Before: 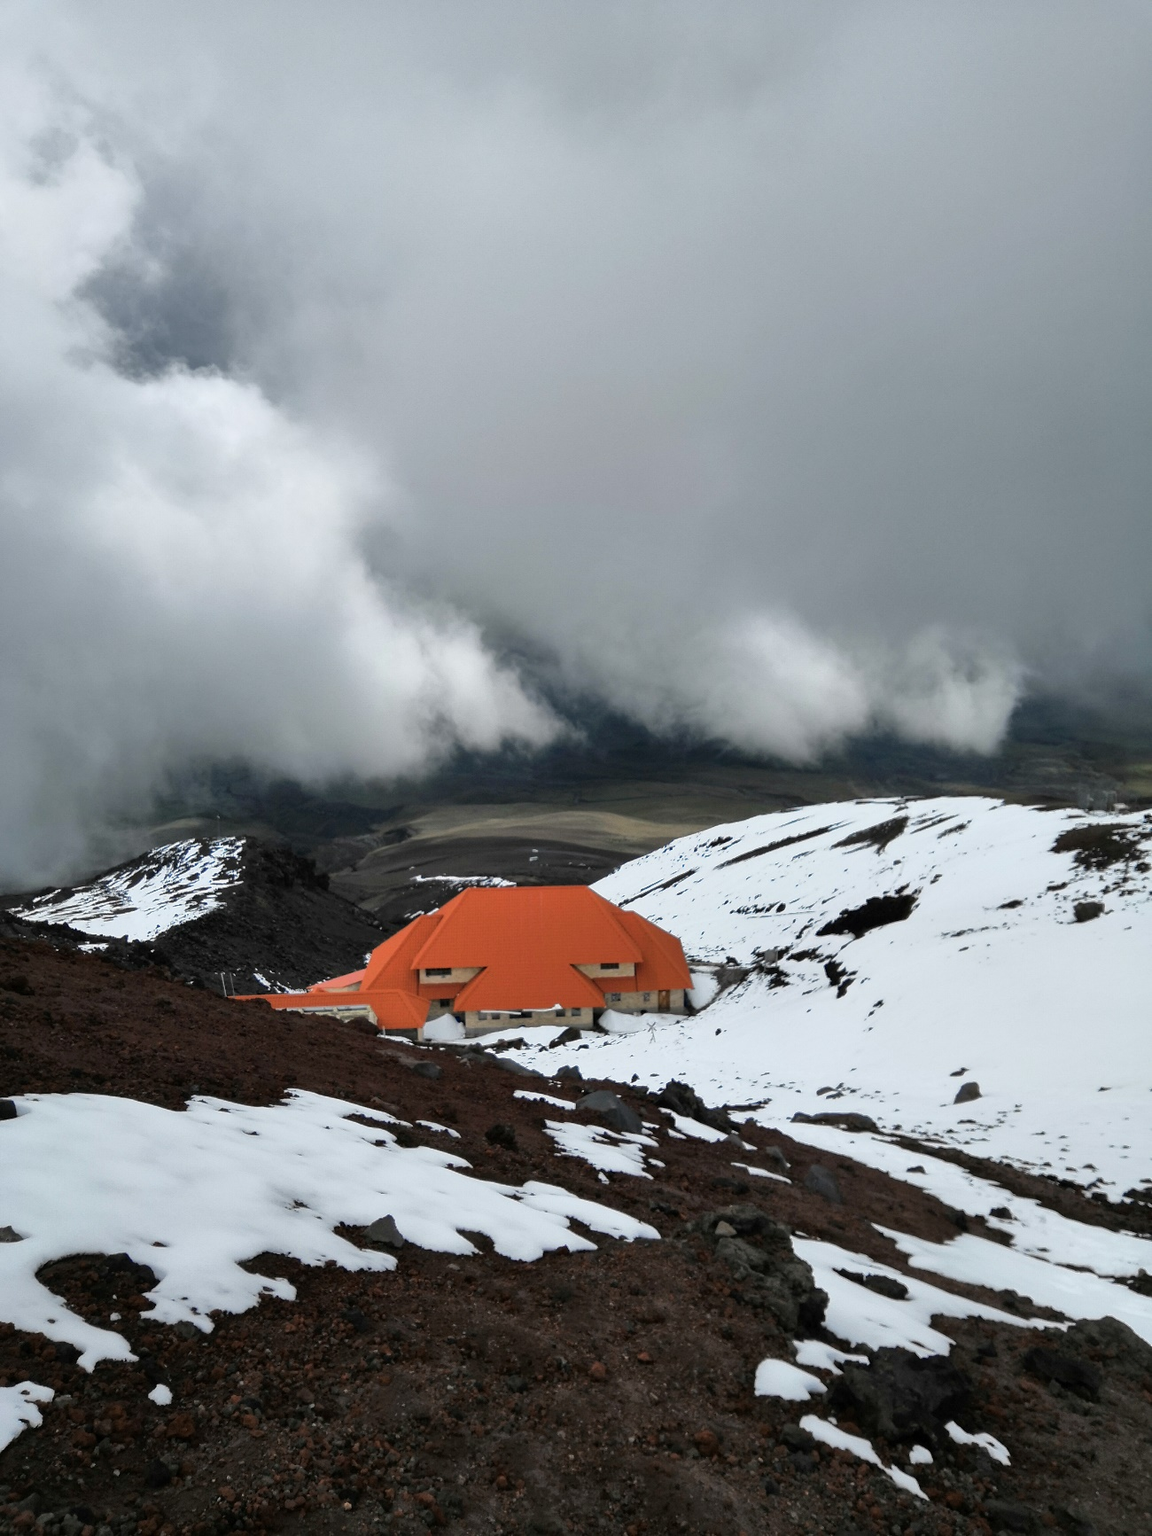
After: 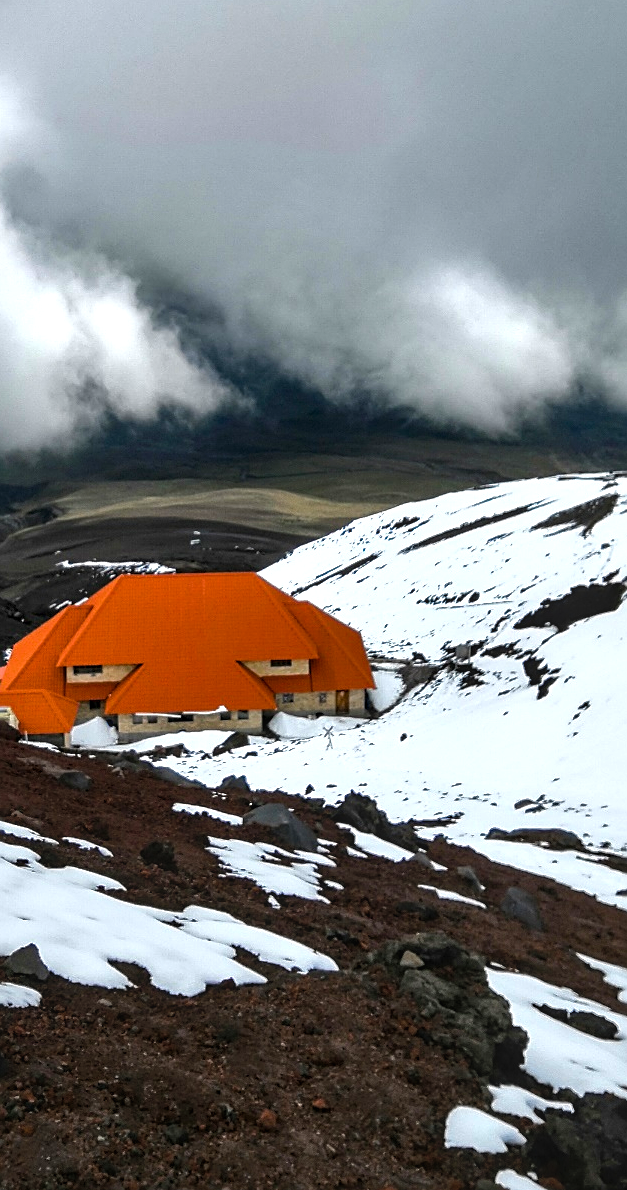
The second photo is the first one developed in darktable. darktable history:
crop: left 31.379%, top 24.658%, right 20.326%, bottom 6.628%
sharpen: on, module defaults
local contrast: detail 130%
color balance rgb: linear chroma grading › global chroma 16.62%, perceptual saturation grading › highlights -8.63%, perceptual saturation grading › mid-tones 18.66%, perceptual saturation grading › shadows 28.49%, perceptual brilliance grading › highlights 14.22%, perceptual brilliance grading › shadows -18.96%, global vibrance 27.71%
tone equalizer: on, module defaults
